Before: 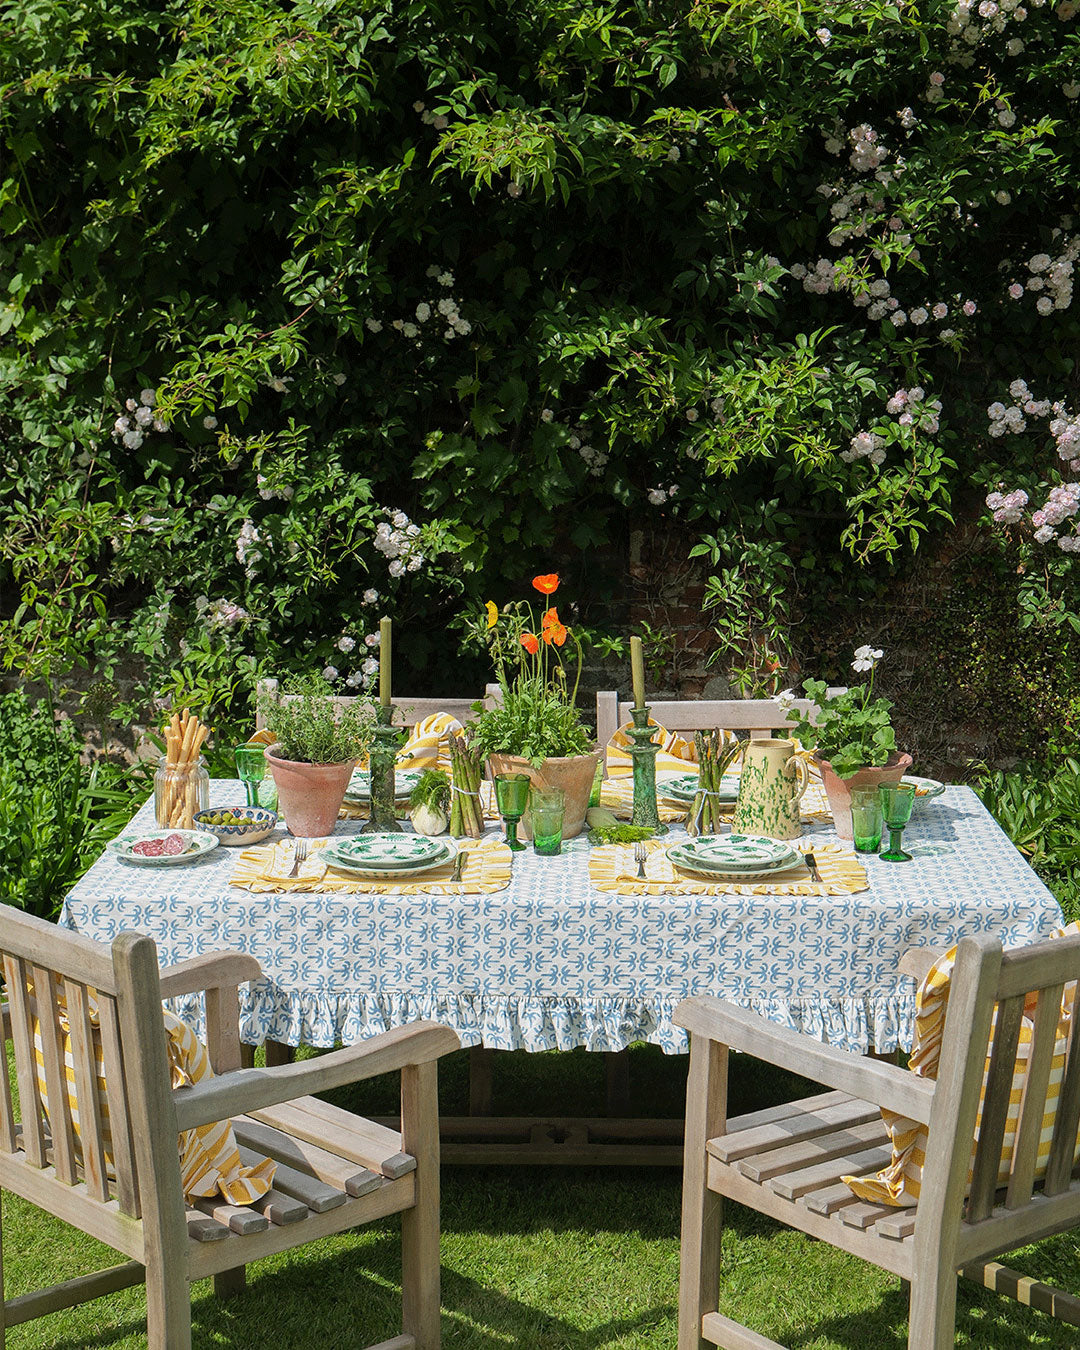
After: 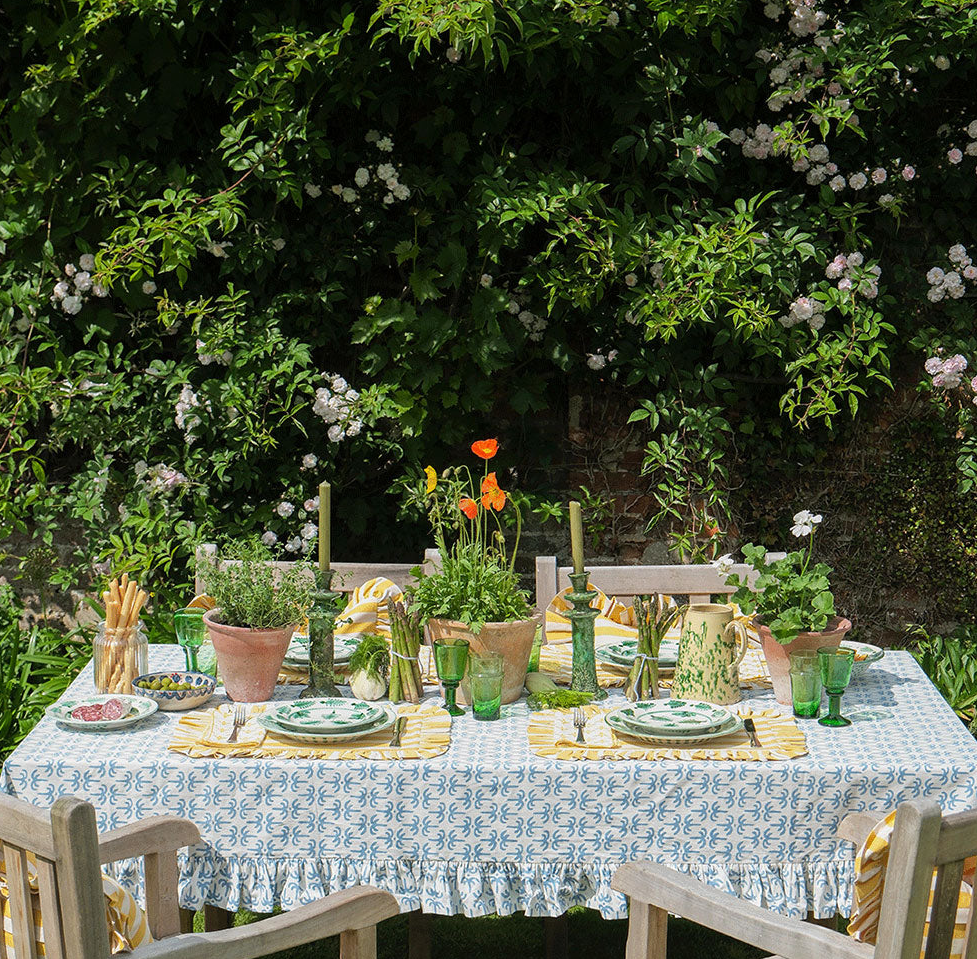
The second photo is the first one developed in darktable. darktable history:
crop: left 5.72%, top 10.039%, right 3.789%, bottom 18.861%
